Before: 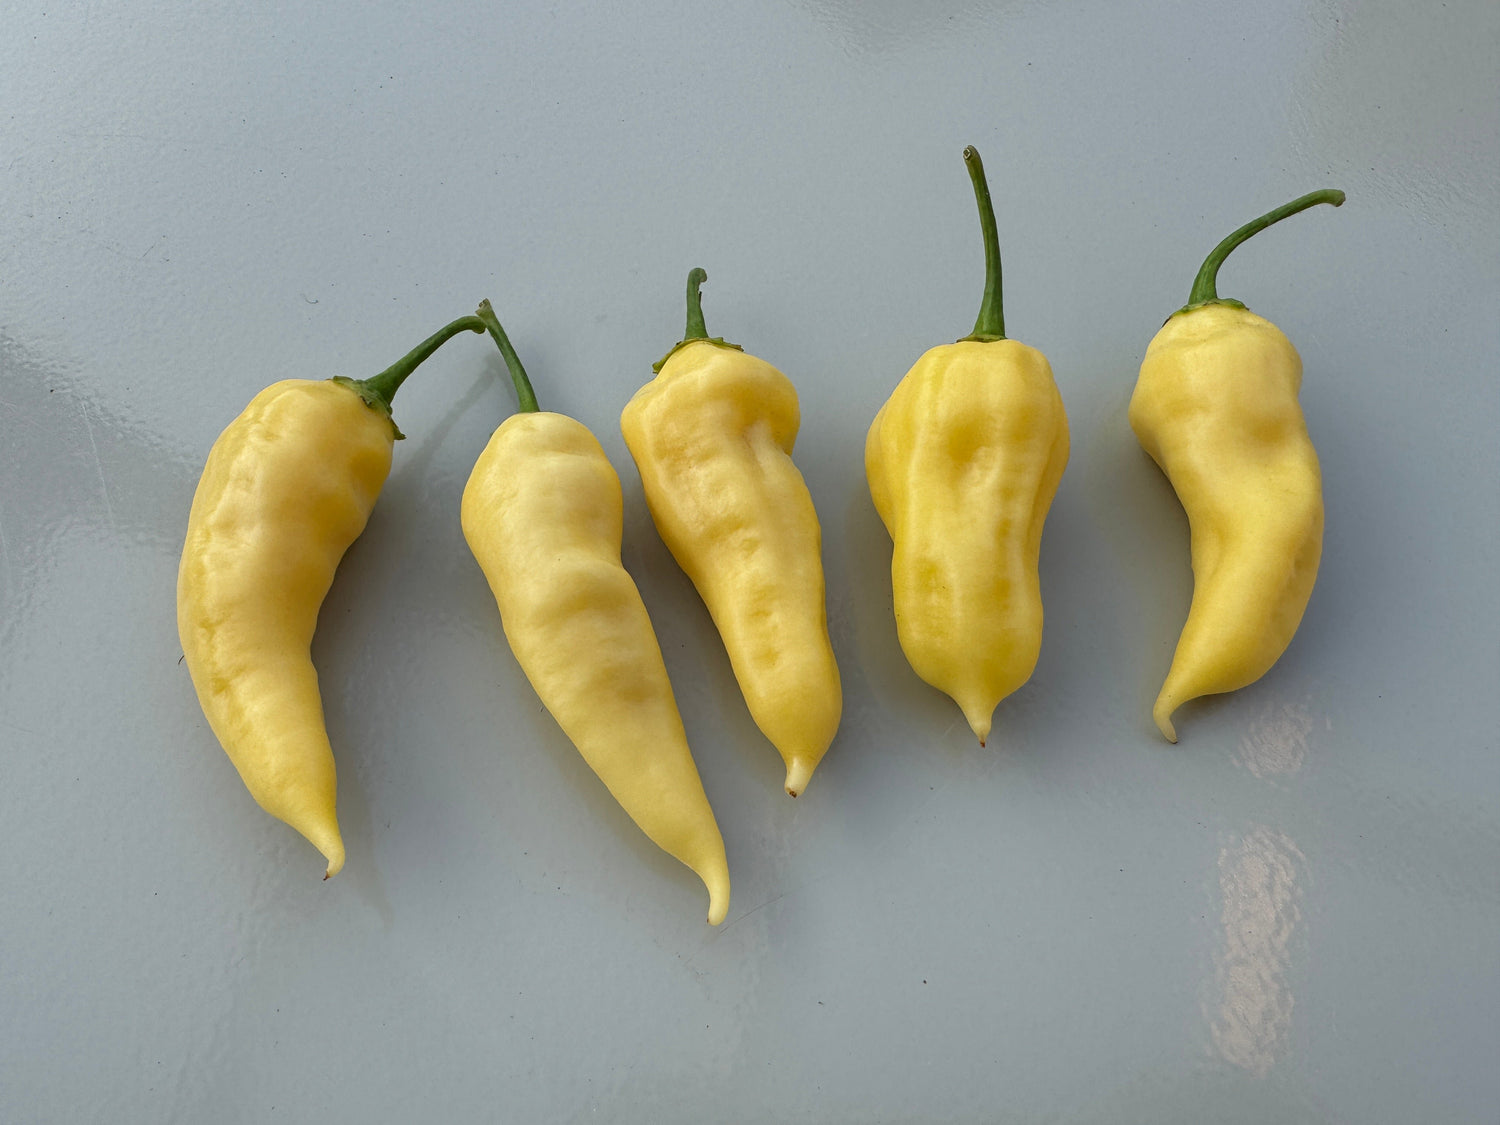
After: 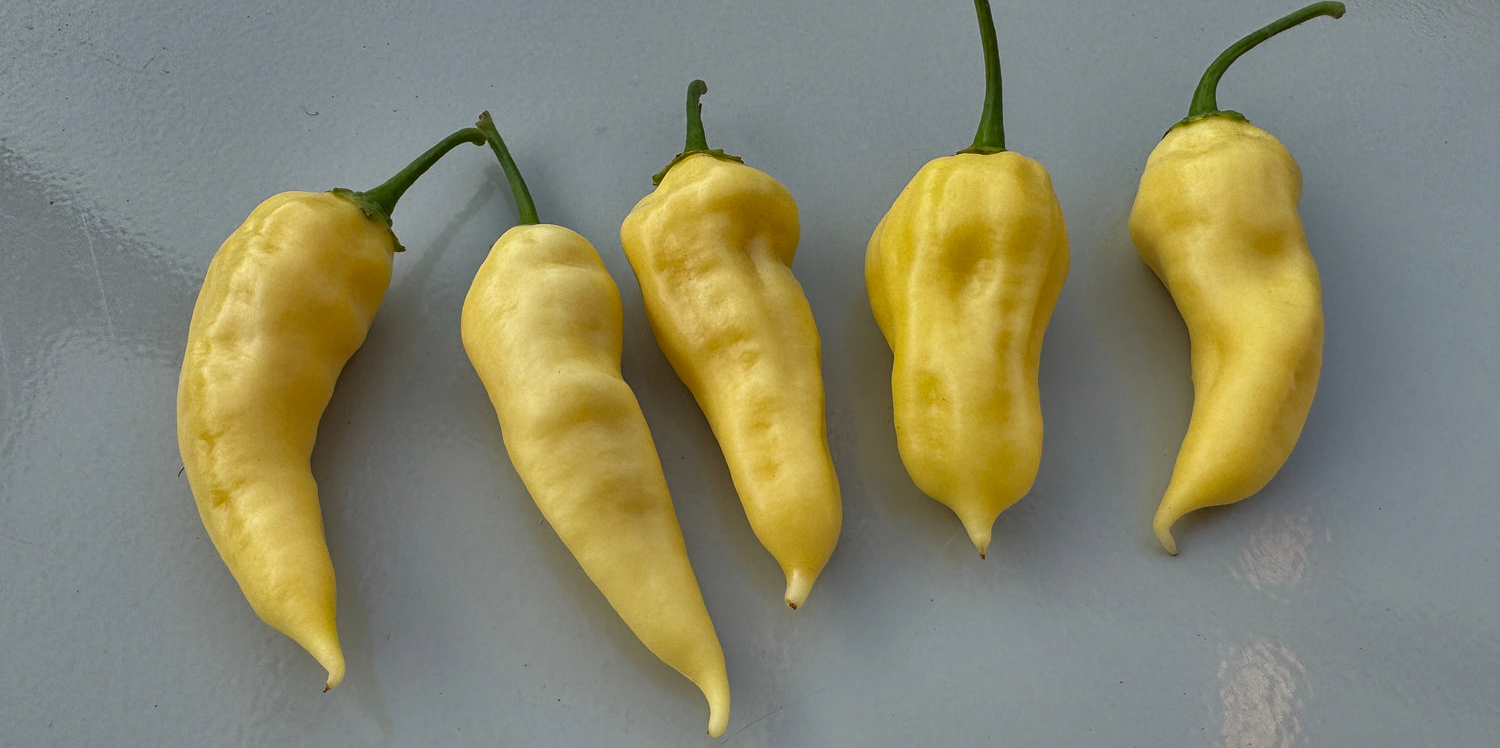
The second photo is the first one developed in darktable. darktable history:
crop: top 16.727%, bottom 16.727%
shadows and highlights: shadows 20.91, highlights -82.73, soften with gaussian
